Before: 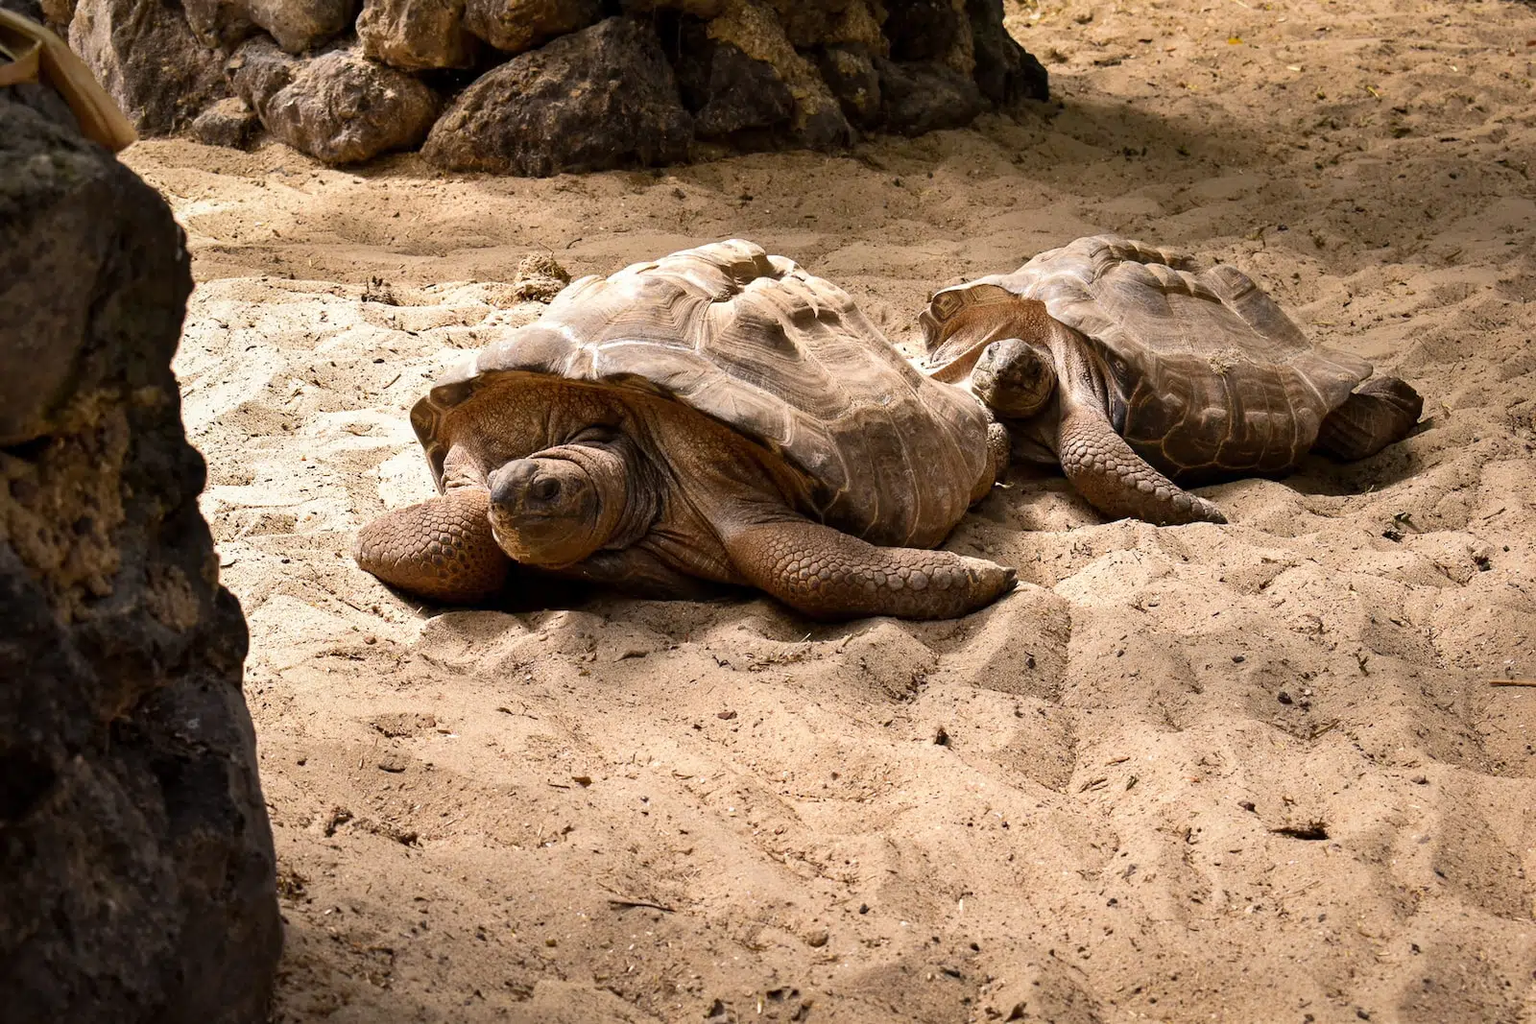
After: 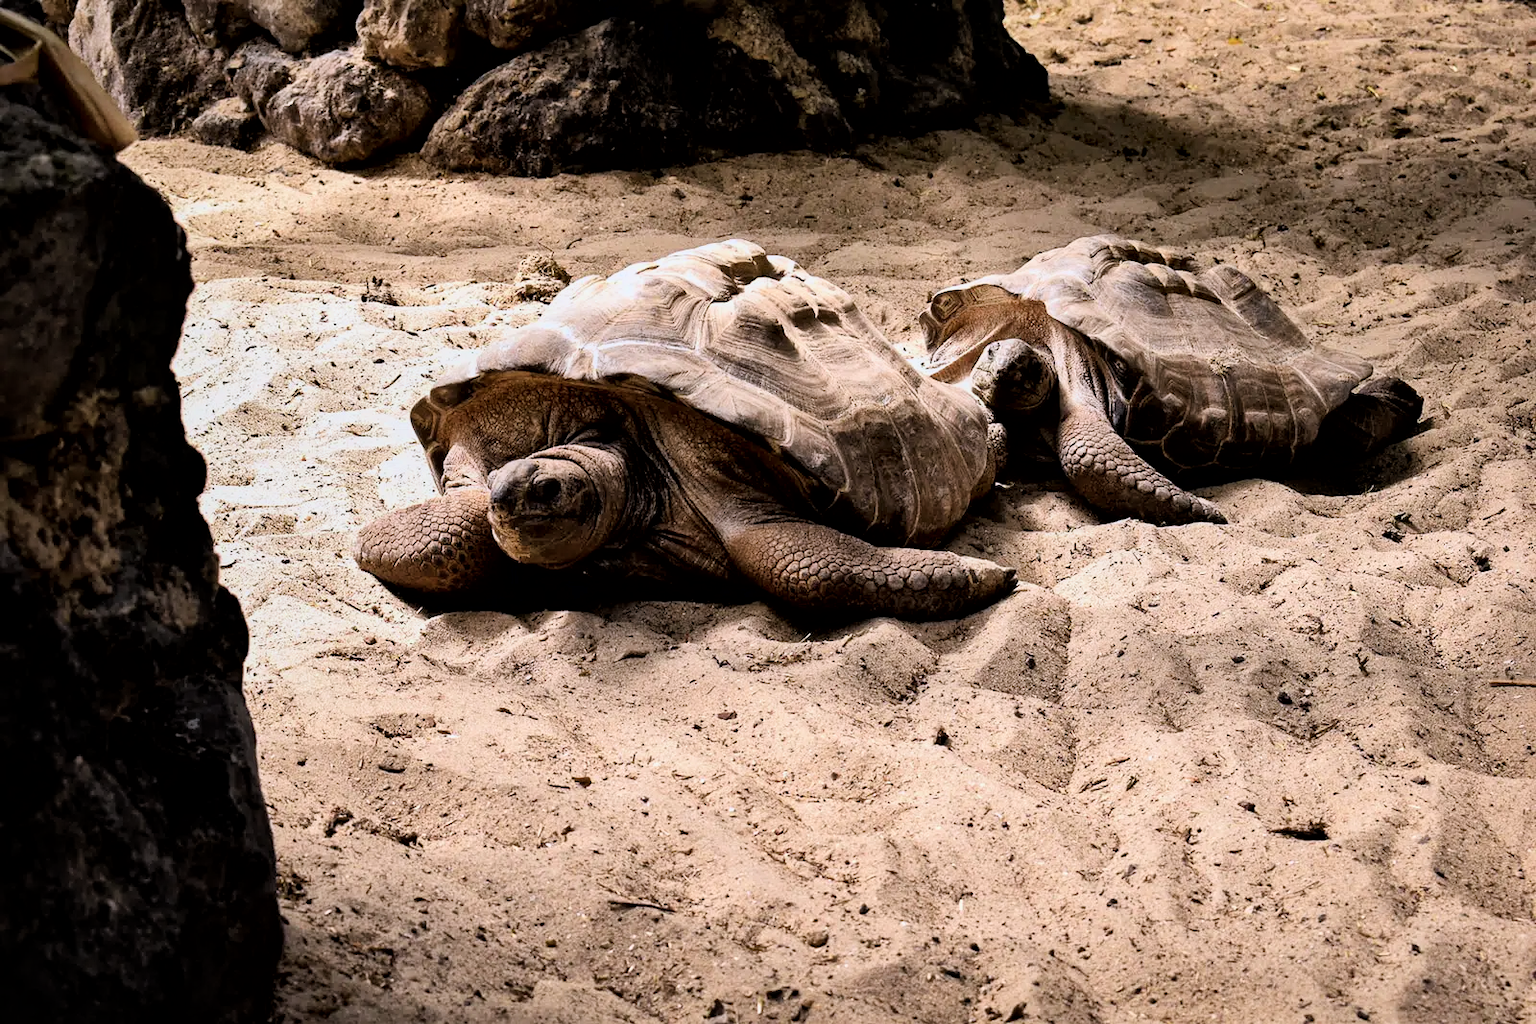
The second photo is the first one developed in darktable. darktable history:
local contrast: mode bilateral grid, contrast 20, coarseness 50, detail 148%, midtone range 0.2
filmic rgb: hardness 4.17, contrast 1.364, color science v6 (2022)
color calibration: illuminant as shot in camera, x 0.358, y 0.373, temperature 4628.91 K
